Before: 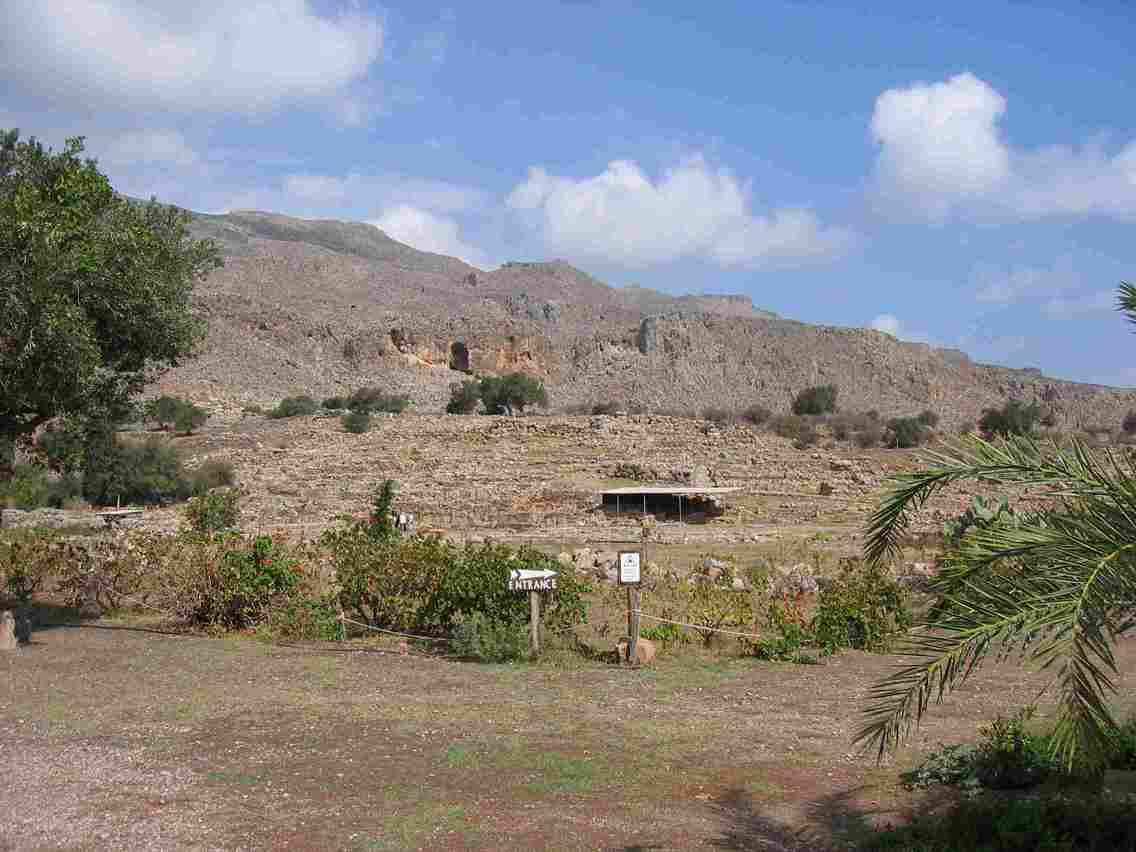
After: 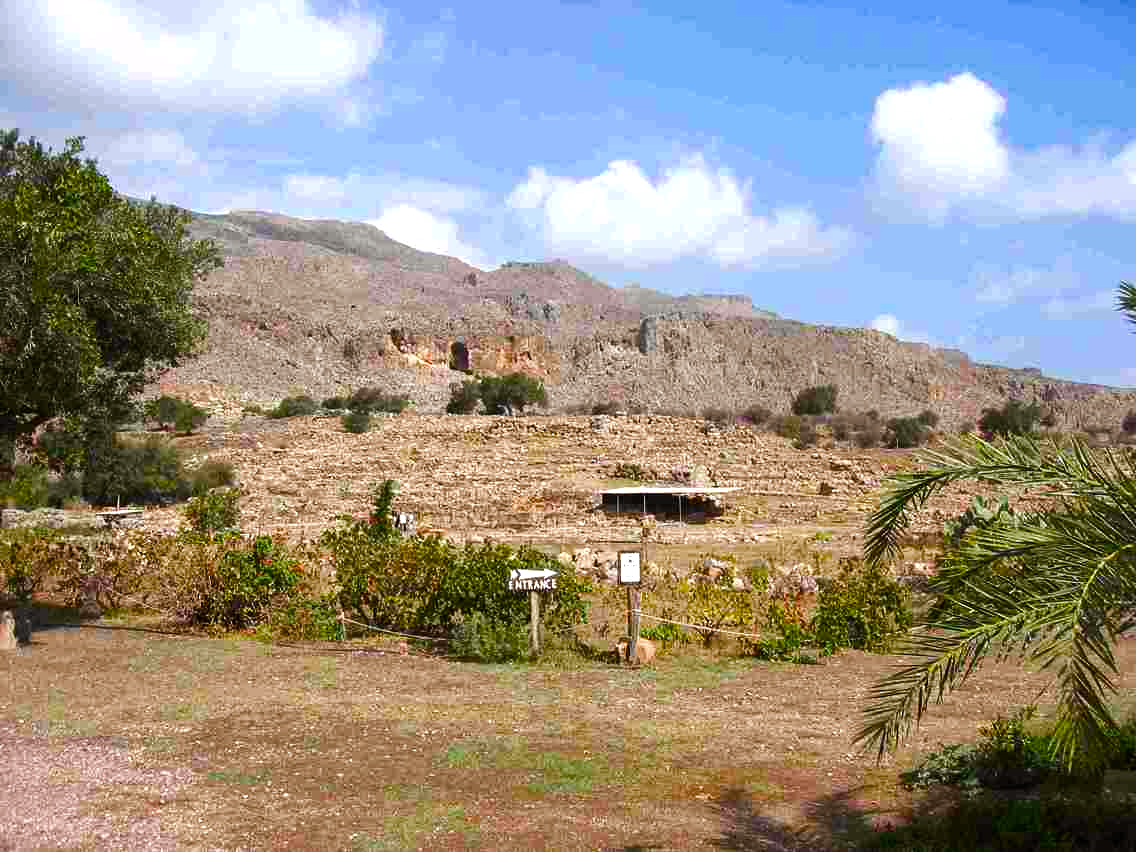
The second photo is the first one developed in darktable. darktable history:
color balance rgb: power › chroma 0.666%, power › hue 60°, perceptual saturation grading › global saturation 0.034%, perceptual saturation grading › highlights -17.674%, perceptual saturation grading › mid-tones 33.117%, perceptual saturation grading › shadows 50.396%, perceptual brilliance grading › highlights 20.038%, perceptual brilliance grading › mid-tones 18.993%, perceptual brilliance grading › shadows -20.522%, global vibrance 20%
